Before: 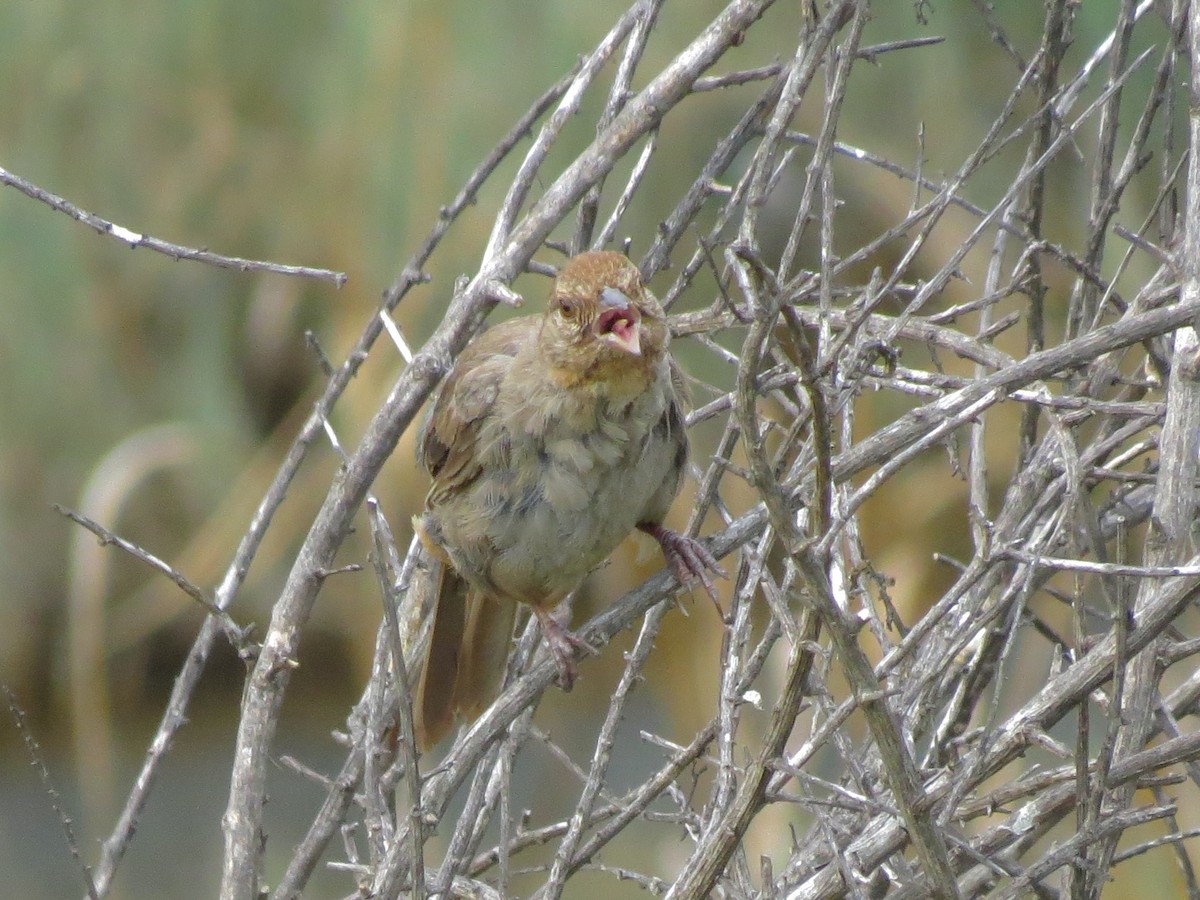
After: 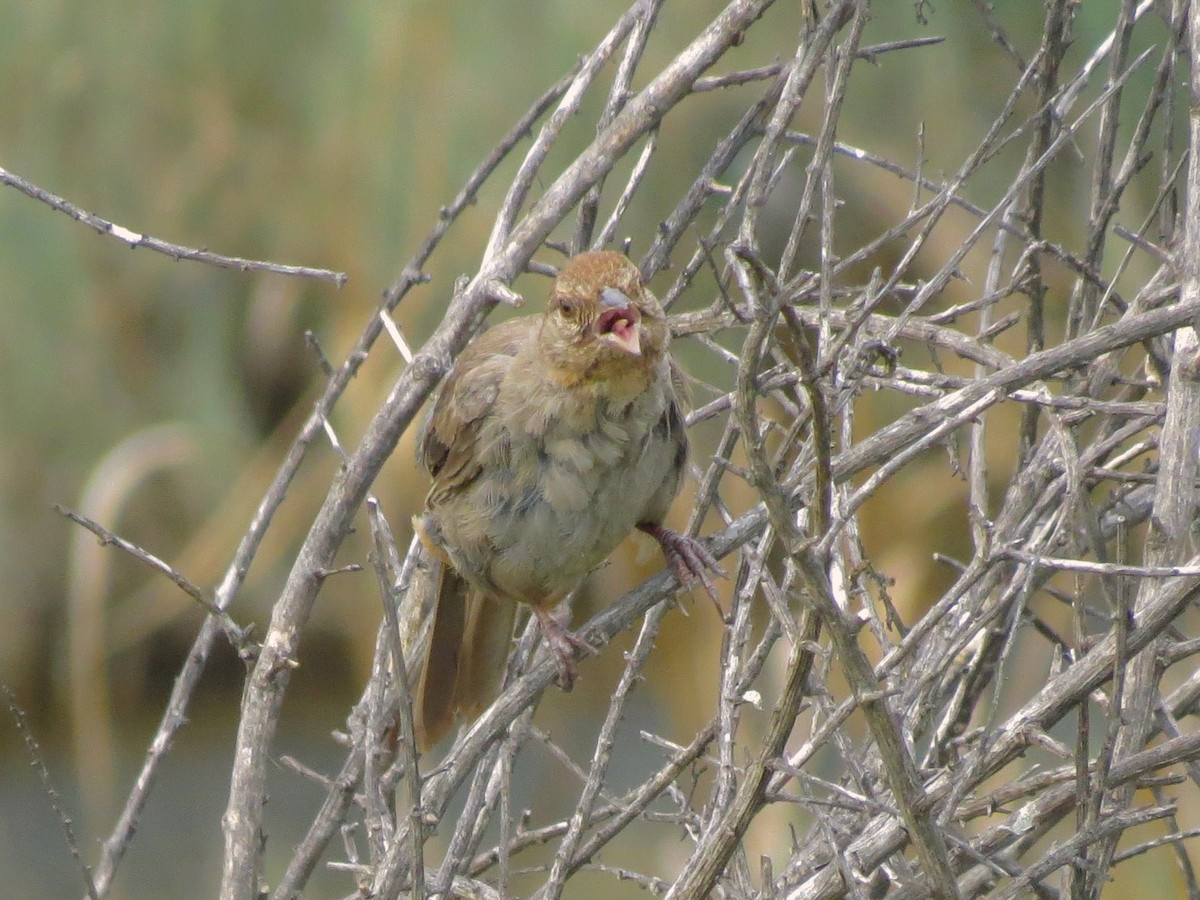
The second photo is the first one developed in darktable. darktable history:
color balance rgb: highlights gain › chroma 1.566%, highlights gain › hue 56.02°, perceptual saturation grading › global saturation -4.173%, perceptual saturation grading › shadows -2.518%, perceptual brilliance grading › global brilliance 1.49%, perceptual brilliance grading › highlights -3.838%, global vibrance 20%
